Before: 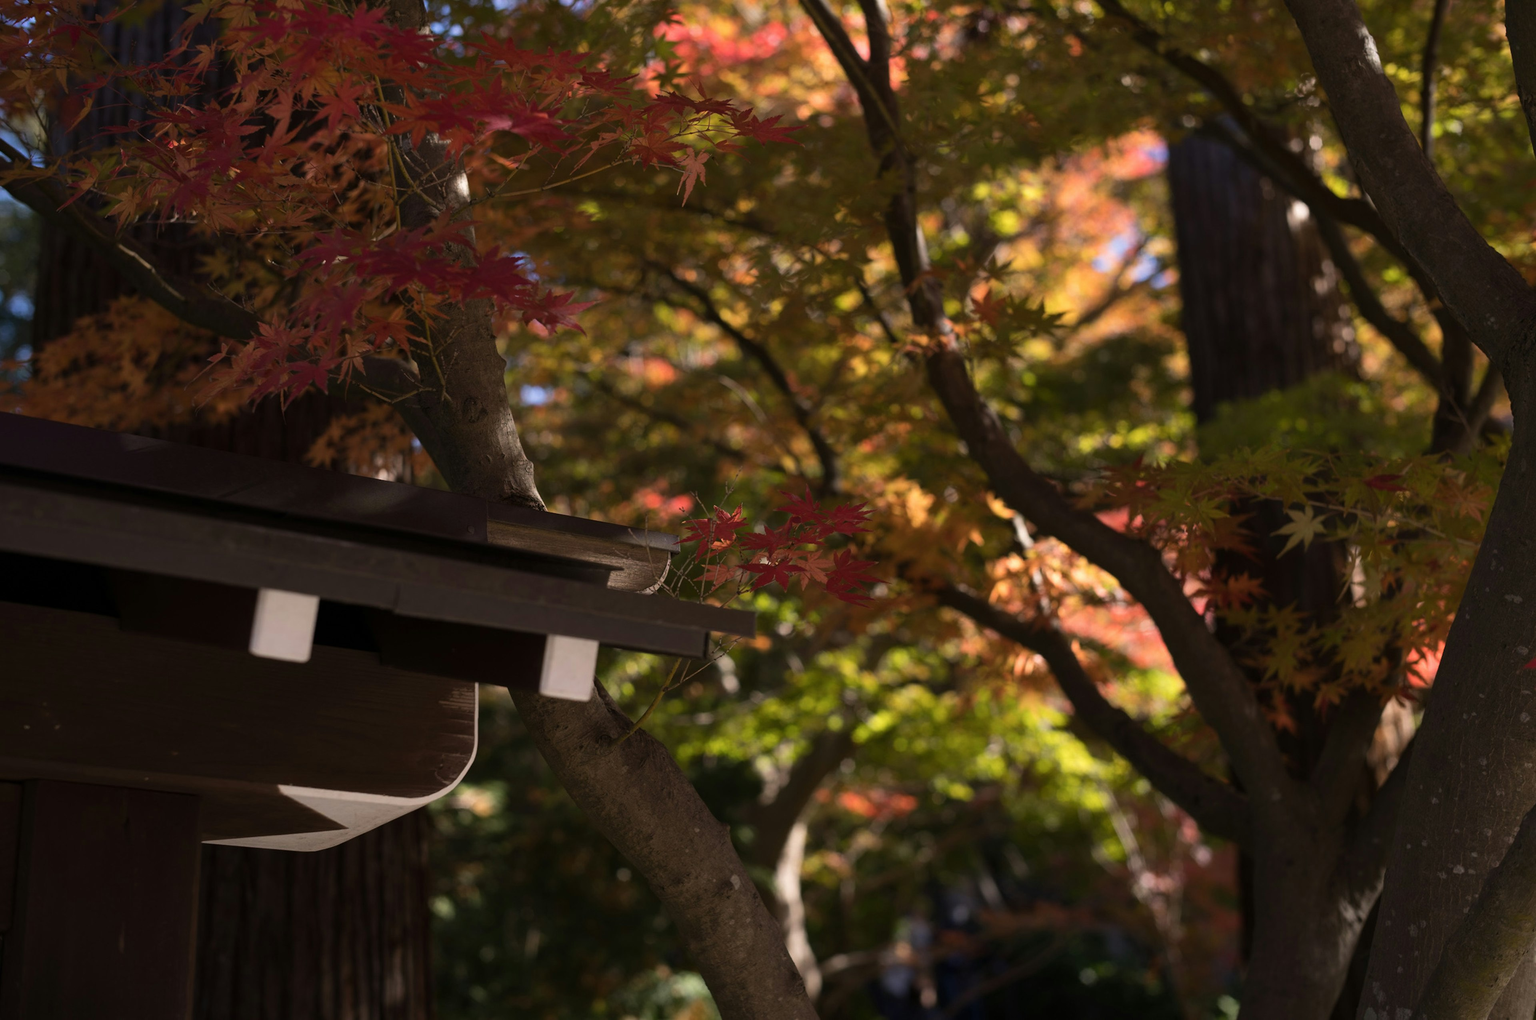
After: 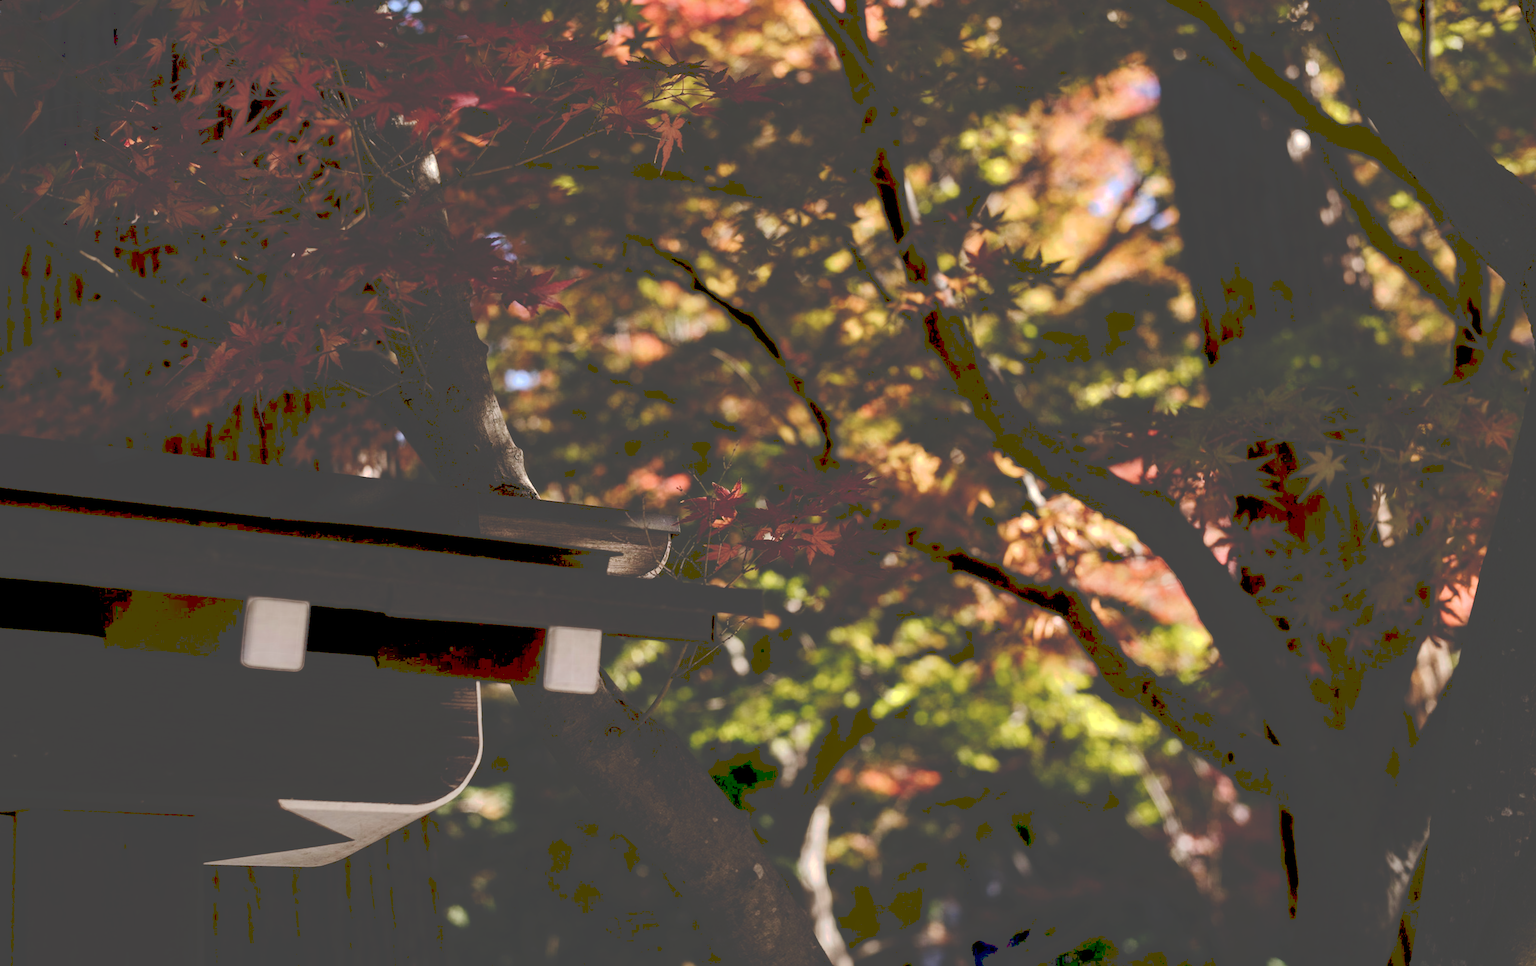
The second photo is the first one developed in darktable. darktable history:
contrast equalizer: y [[0.586, 0.584, 0.576, 0.565, 0.552, 0.539], [0.5 ×6], [0.97, 0.959, 0.919, 0.859, 0.789, 0.717], [0 ×6], [0 ×6]]
tone curve: curves: ch0 [(0, 0) (0.003, 0.272) (0.011, 0.275) (0.025, 0.275) (0.044, 0.278) (0.069, 0.282) (0.1, 0.284) (0.136, 0.287) (0.177, 0.294) (0.224, 0.314) (0.277, 0.347) (0.335, 0.403) (0.399, 0.473) (0.468, 0.552) (0.543, 0.622) (0.623, 0.69) (0.709, 0.756) (0.801, 0.818) (0.898, 0.865) (1, 1)], preserve colors none
rotate and perspective: rotation -3.52°, crop left 0.036, crop right 0.964, crop top 0.081, crop bottom 0.919
